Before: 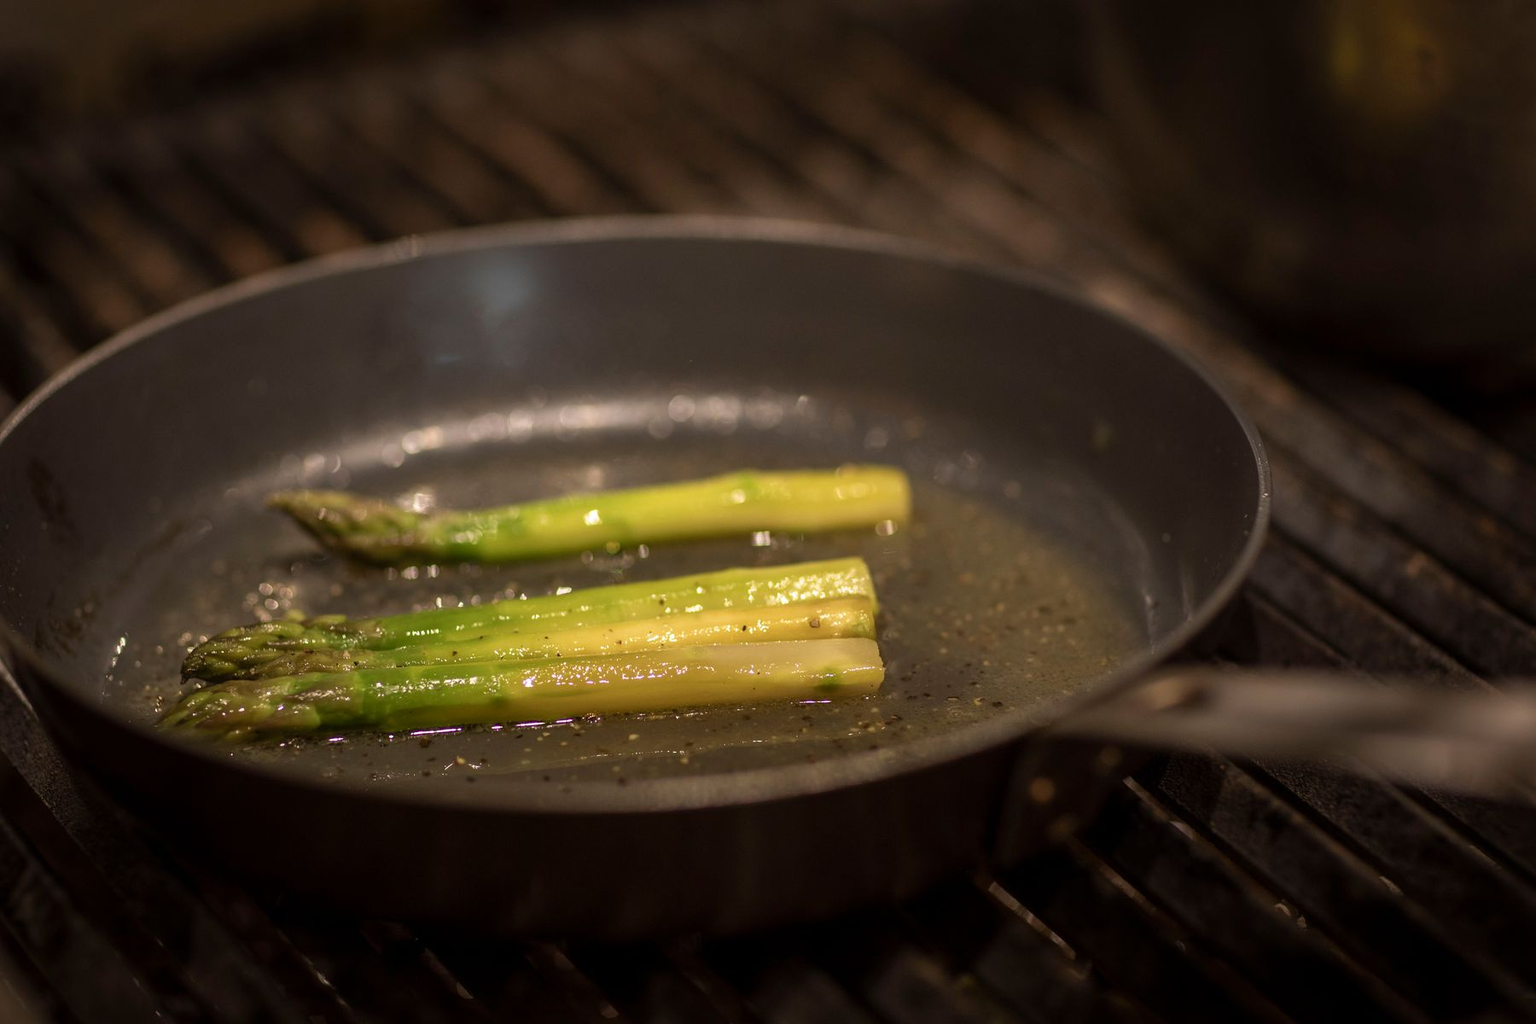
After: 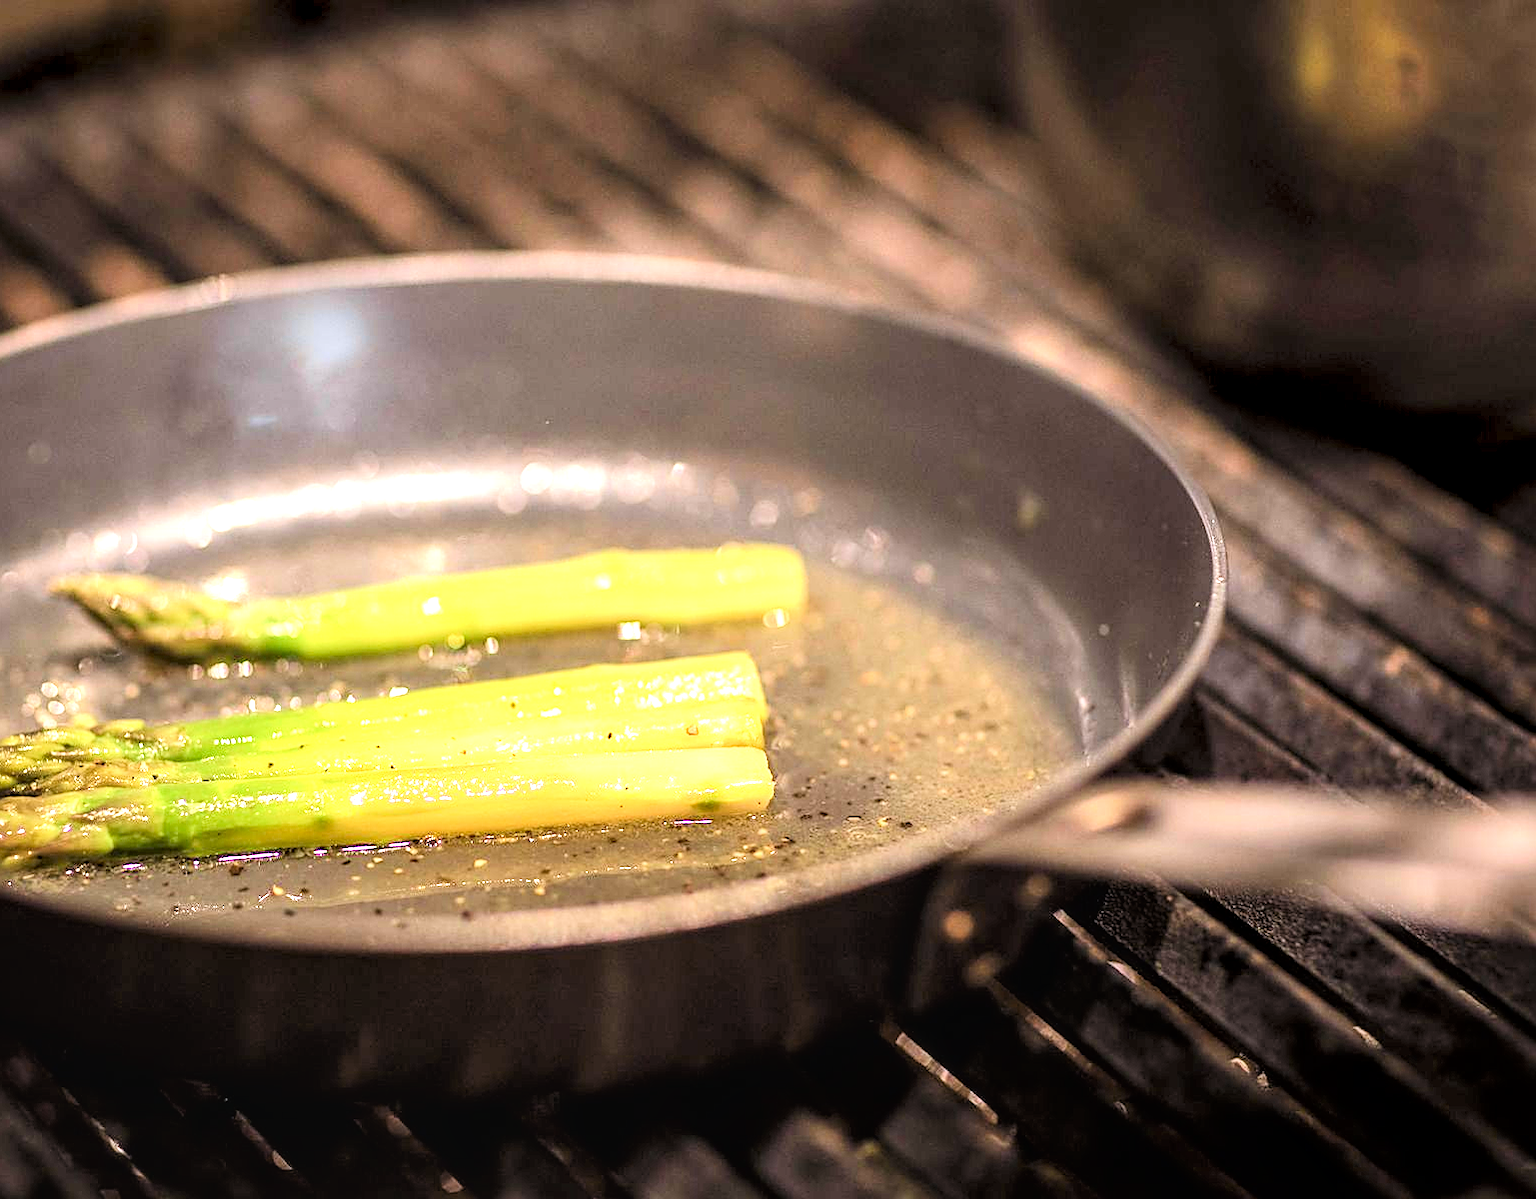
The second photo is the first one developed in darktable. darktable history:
exposure: black level correction 0, exposure 2.088 EV, compensate exposure bias true, compensate highlight preservation false
color calibration: illuminant as shot in camera, x 0.358, y 0.373, temperature 4628.91 K
crop and rotate: left 14.584%
local contrast: on, module defaults
sharpen: on, module defaults
tone curve: curves: ch0 [(0, 0) (0.082, 0.02) (0.129, 0.078) (0.275, 0.301) (0.67, 0.809) (1, 1)], color space Lab, linked channels, preserve colors none
